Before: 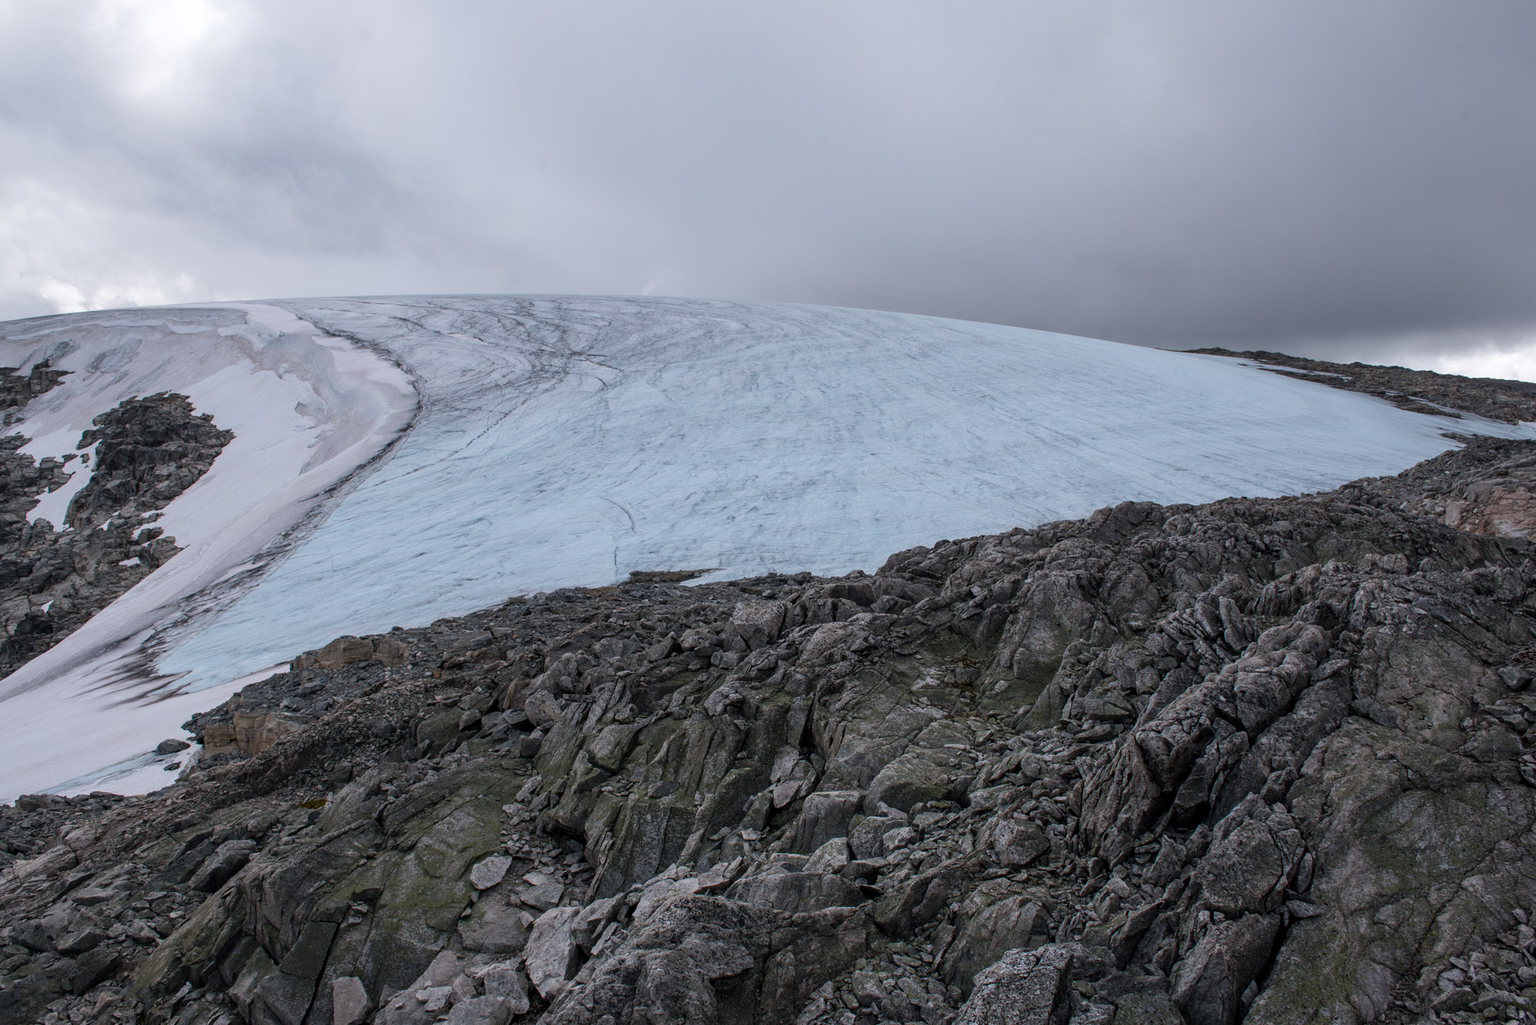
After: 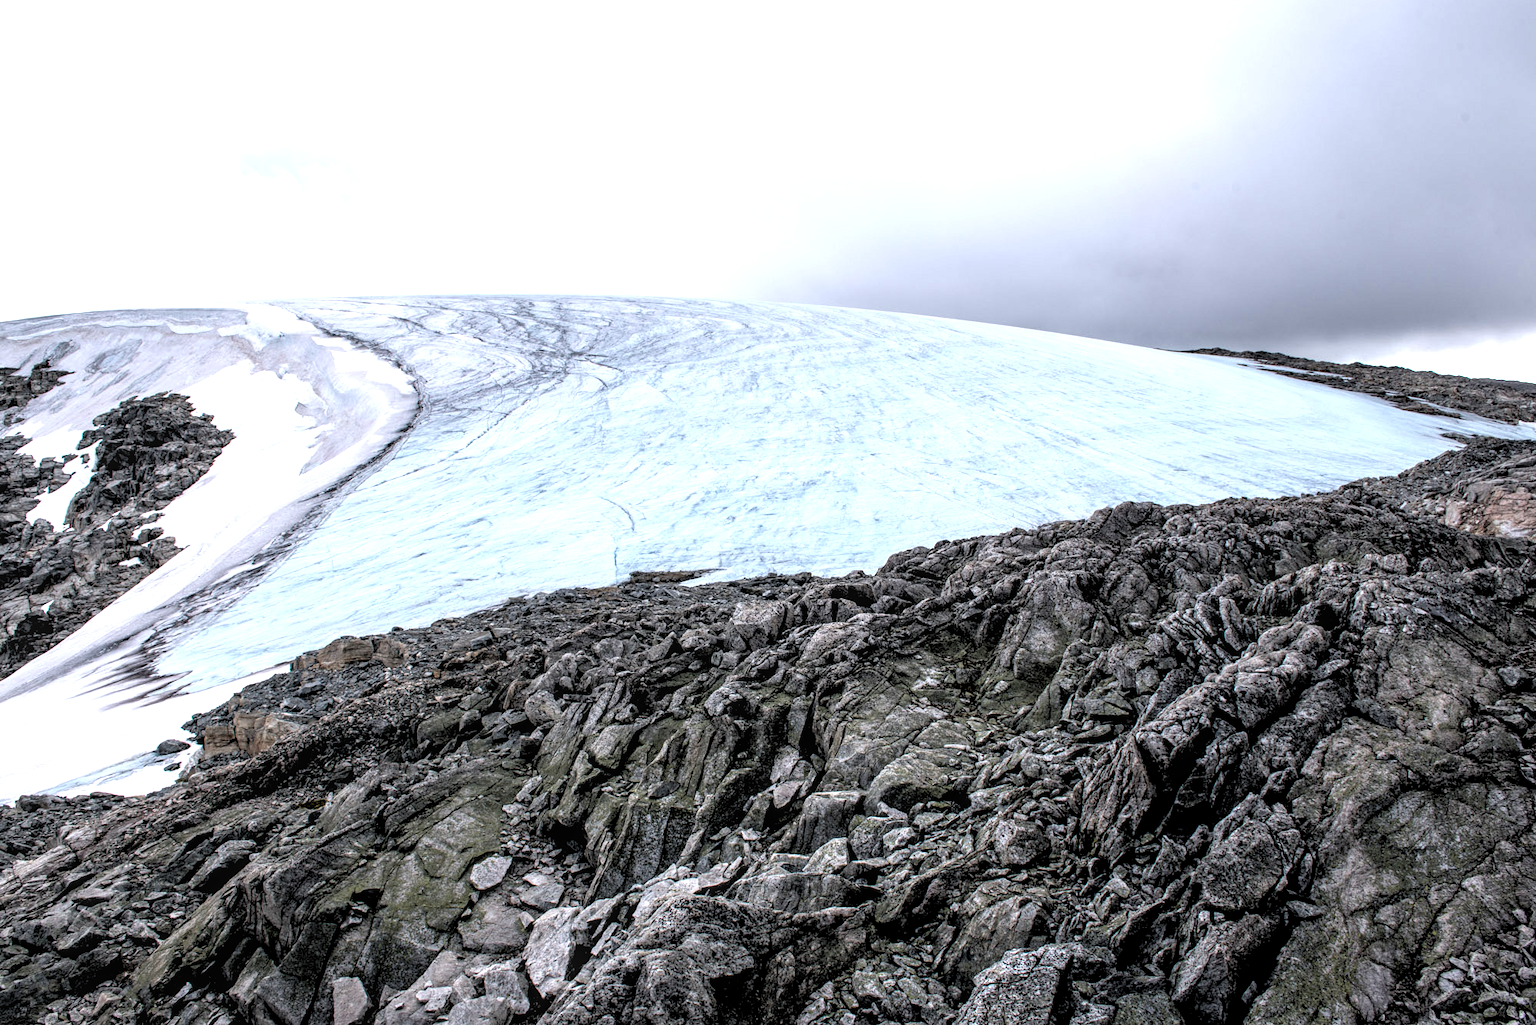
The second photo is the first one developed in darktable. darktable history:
local contrast: on, module defaults
exposure: black level correction 0.001, exposure 0.5 EV, compensate exposure bias true, compensate highlight preservation false
rgb levels: levels [[0.034, 0.472, 0.904], [0, 0.5, 1], [0, 0.5, 1]]
